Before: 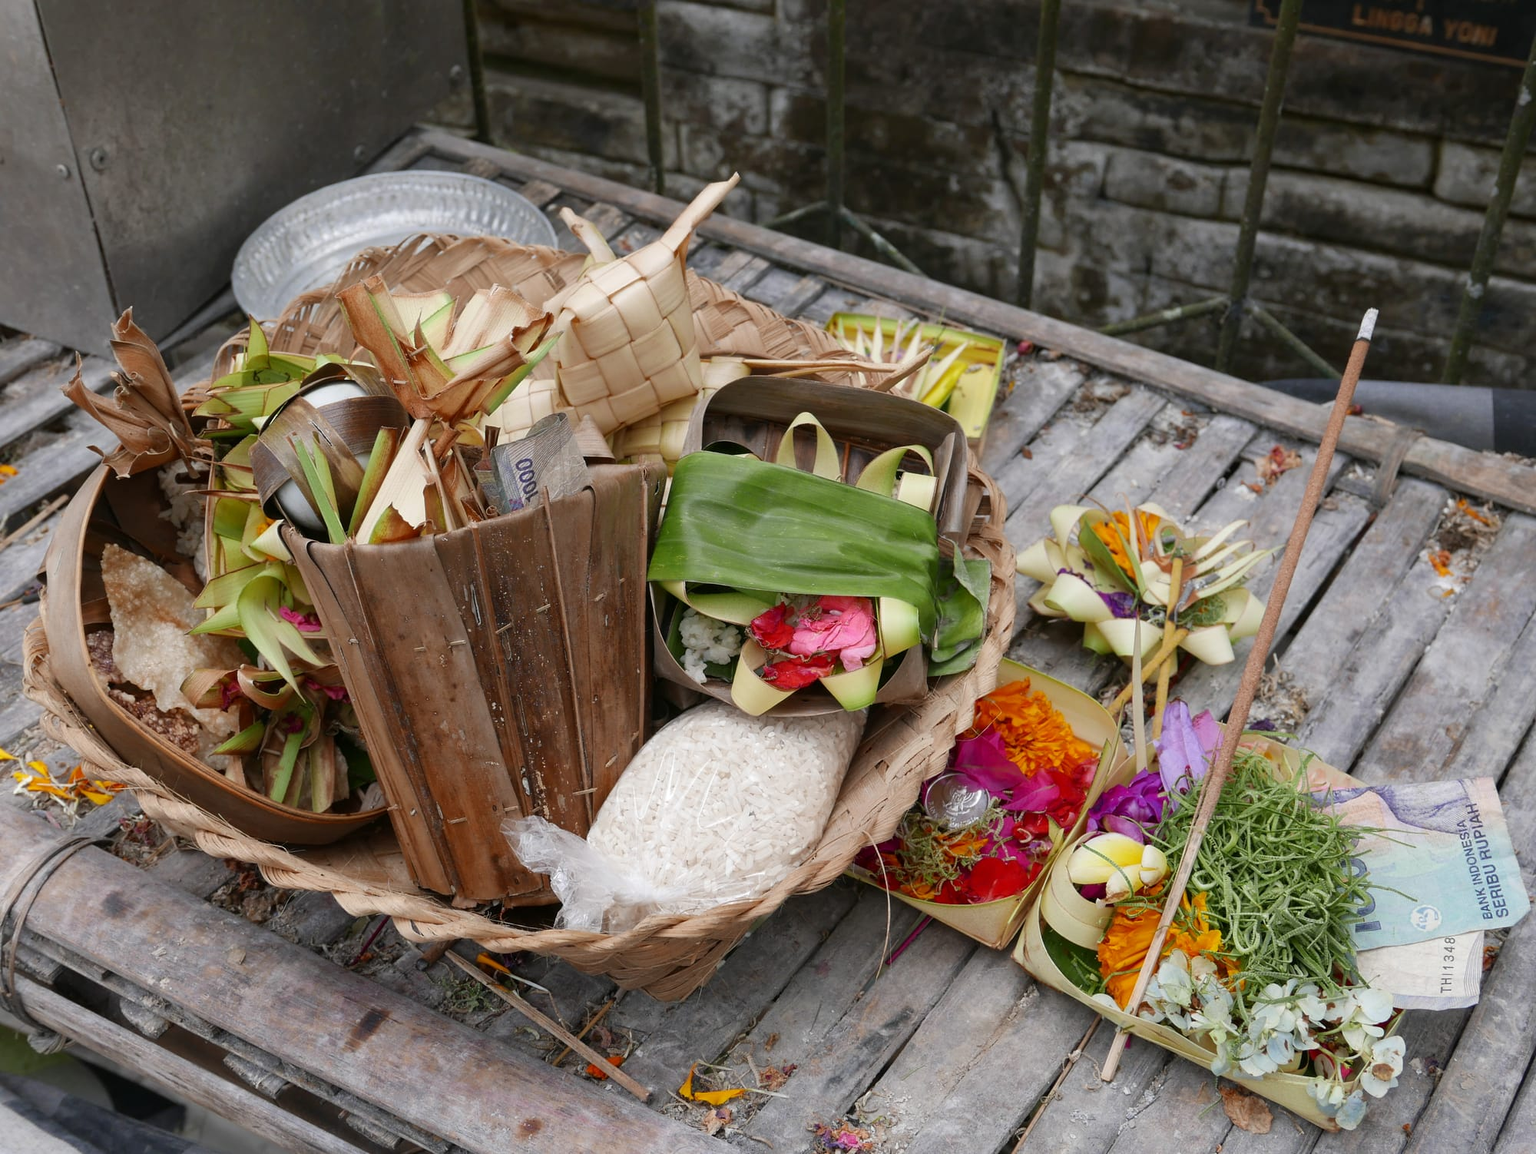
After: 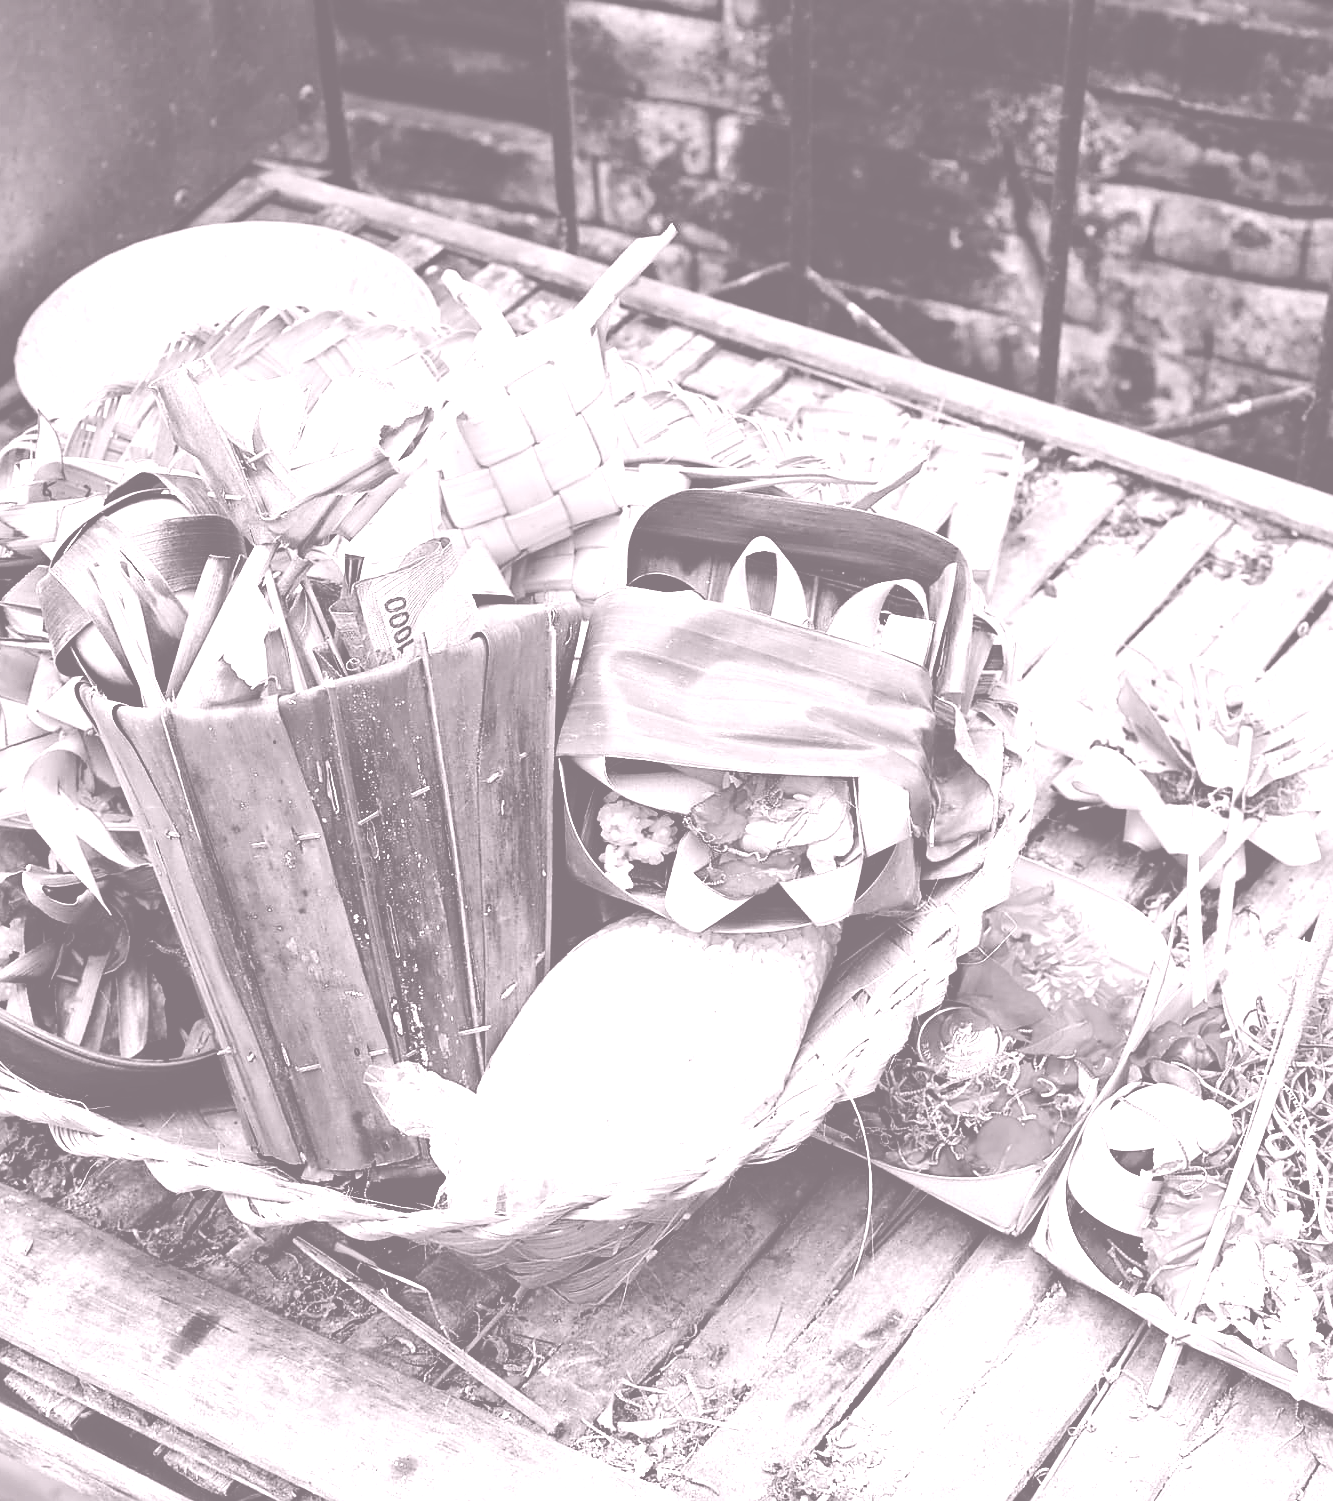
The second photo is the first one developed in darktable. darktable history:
crop and rotate: left 14.385%, right 18.948%
color calibration: x 0.334, y 0.349, temperature 5426 K
colorize: hue 25.2°, saturation 83%, source mix 82%, lightness 79%, version 1
rgb levels: preserve colors max RGB
filmic rgb: black relative exposure -5 EV, hardness 2.88, contrast 1.4, highlights saturation mix -30%
color correction: highlights a* -10.04, highlights b* -10.37
sharpen: on, module defaults
